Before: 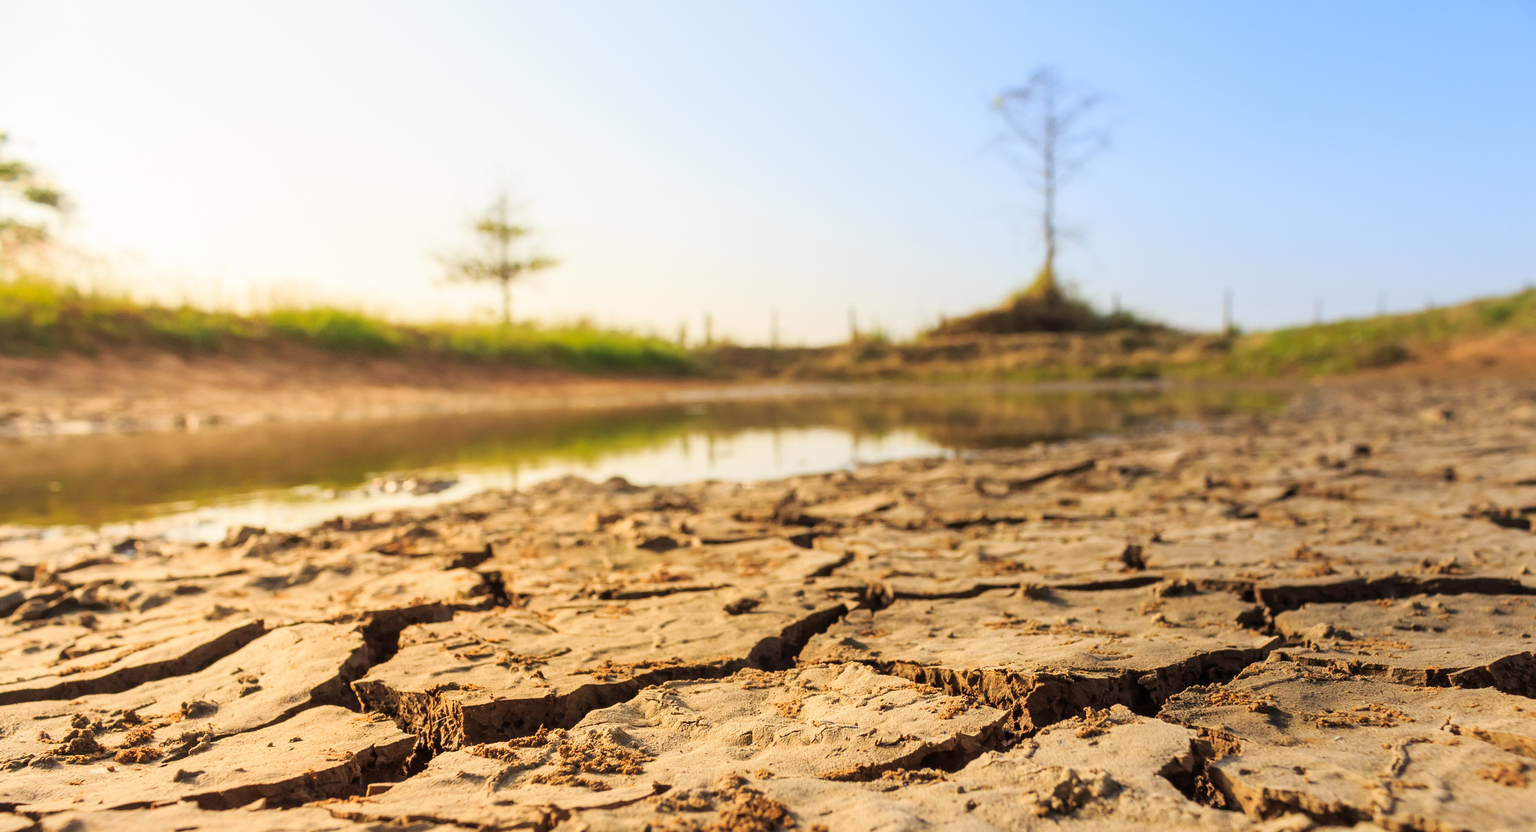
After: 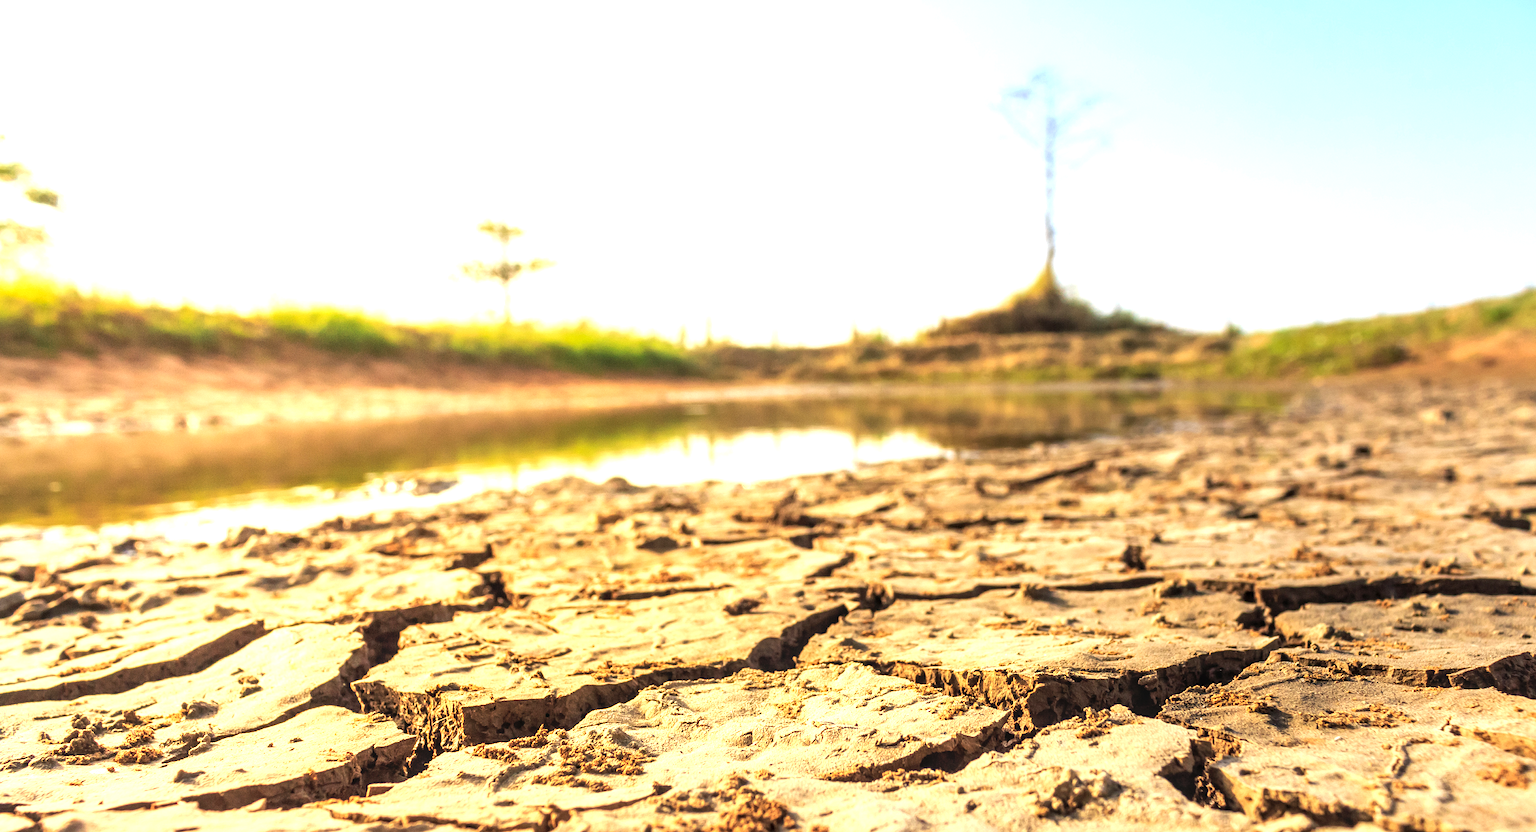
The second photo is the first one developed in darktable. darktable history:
exposure: black level correction 0.001, exposure 0.499 EV, compensate highlight preservation false
local contrast: on, module defaults
tone equalizer: -8 EV -0.455 EV, -7 EV -0.372 EV, -6 EV -0.337 EV, -5 EV -0.212 EV, -3 EV 0.236 EV, -2 EV 0.324 EV, -1 EV 0.411 EV, +0 EV 0.445 EV
